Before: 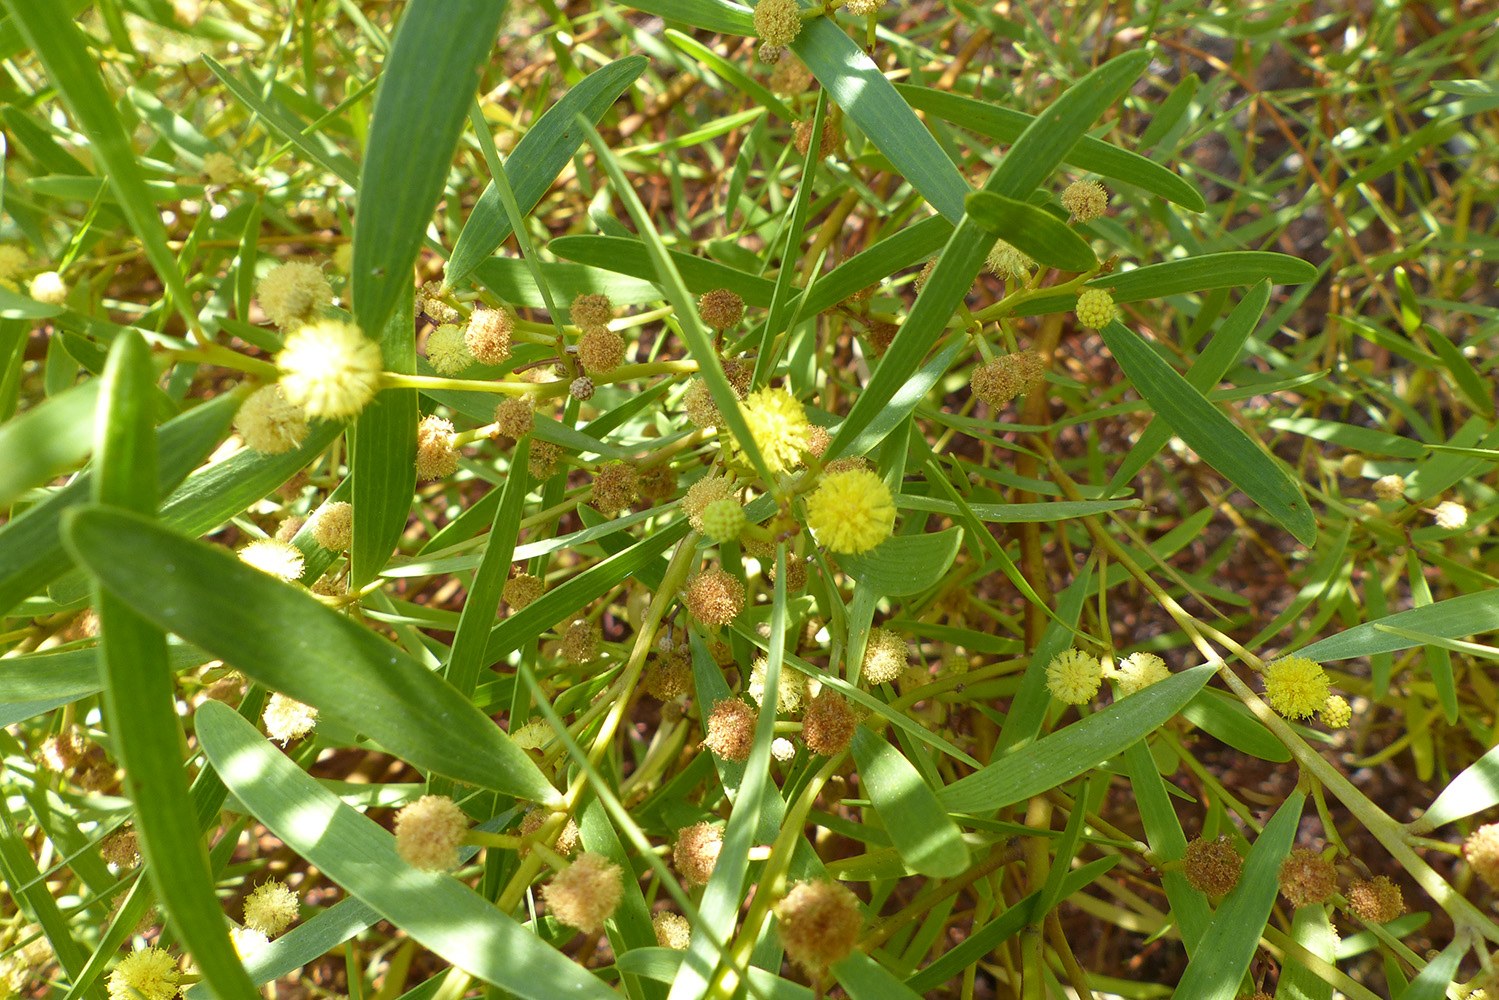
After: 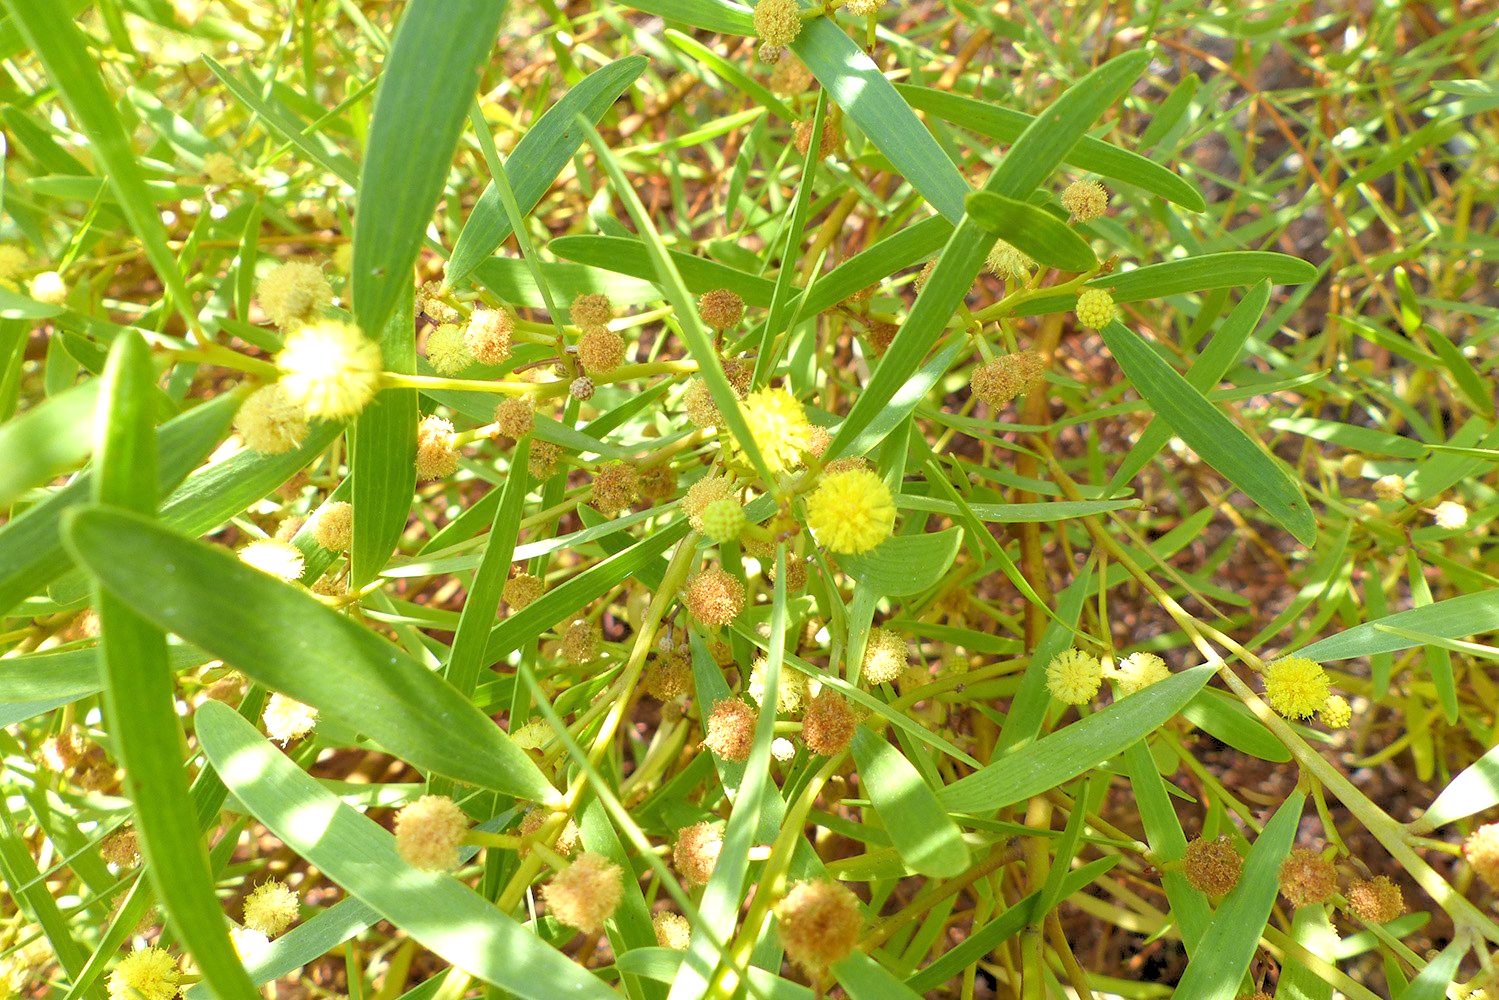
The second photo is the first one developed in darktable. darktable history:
rgb levels: preserve colors sum RGB, levels [[0.038, 0.433, 0.934], [0, 0.5, 1], [0, 0.5, 1]]
exposure: exposure 0.669 EV, compensate highlight preservation false
